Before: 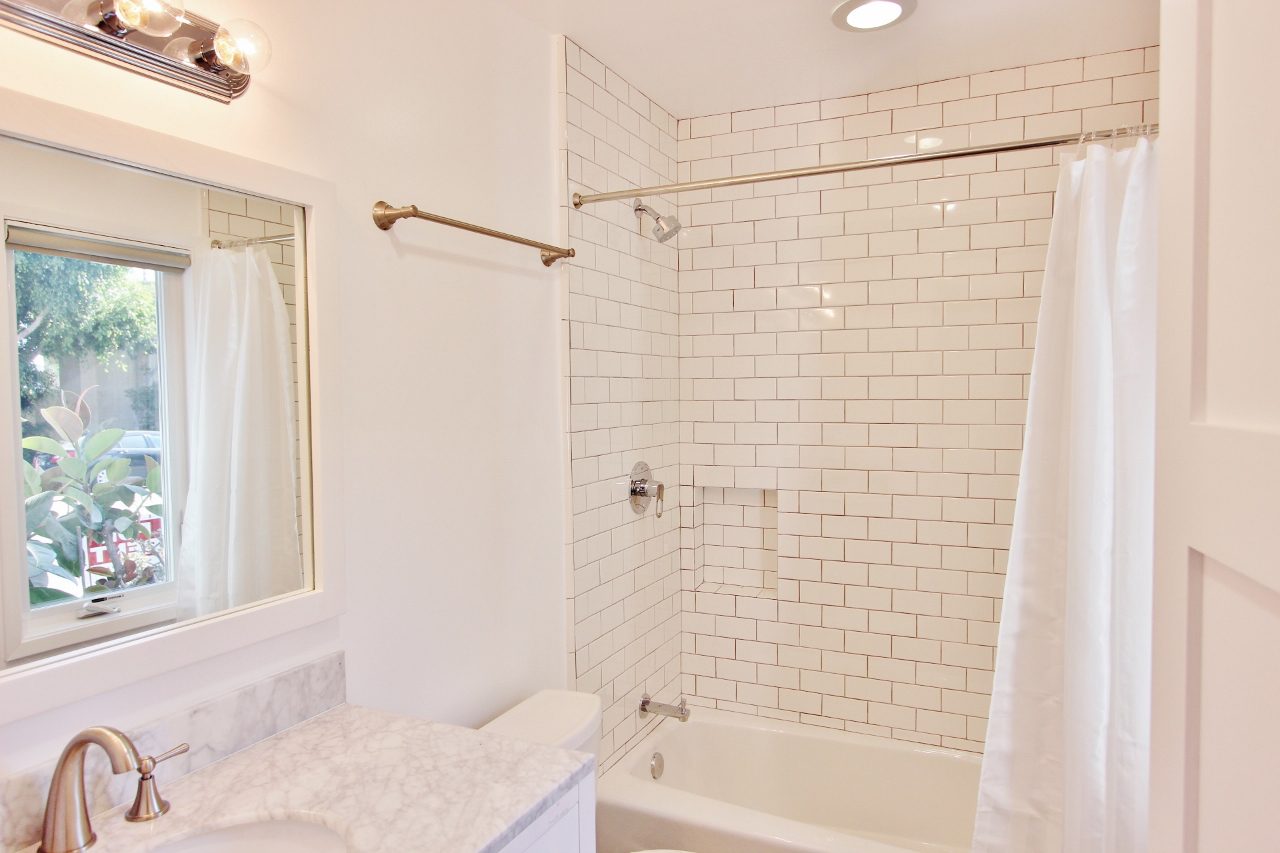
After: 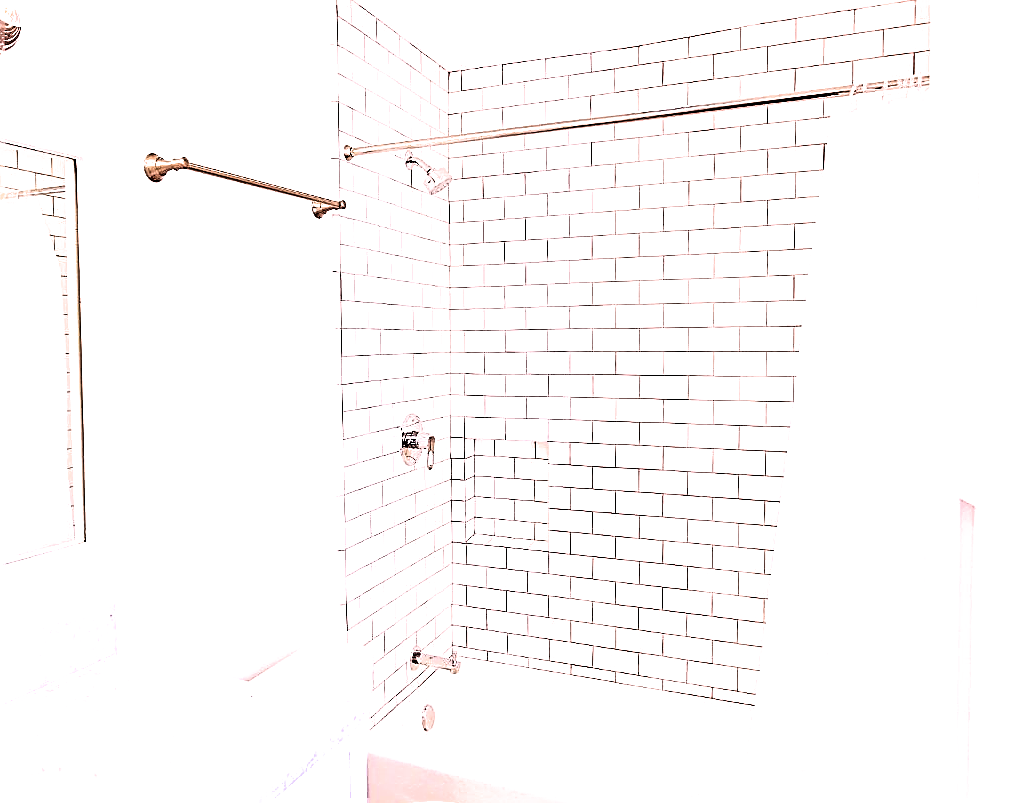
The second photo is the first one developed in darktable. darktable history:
exposure: black level correction 0, exposure 0.7 EV, compensate exposure bias true, compensate highlight preservation false
filmic rgb: black relative exposure -8.2 EV, white relative exposure 2.2 EV, threshold 3 EV, hardness 7.11, latitude 85.74%, contrast 1.696, highlights saturation mix -4%, shadows ↔ highlights balance -2.69%, color science v5 (2021), contrast in shadows safe, contrast in highlights safe, enable highlight reconstruction true
crop and rotate: left 17.959%, top 5.771%, right 1.742%
sharpen: amount 1.861
white balance: red 1.066, blue 1.119
